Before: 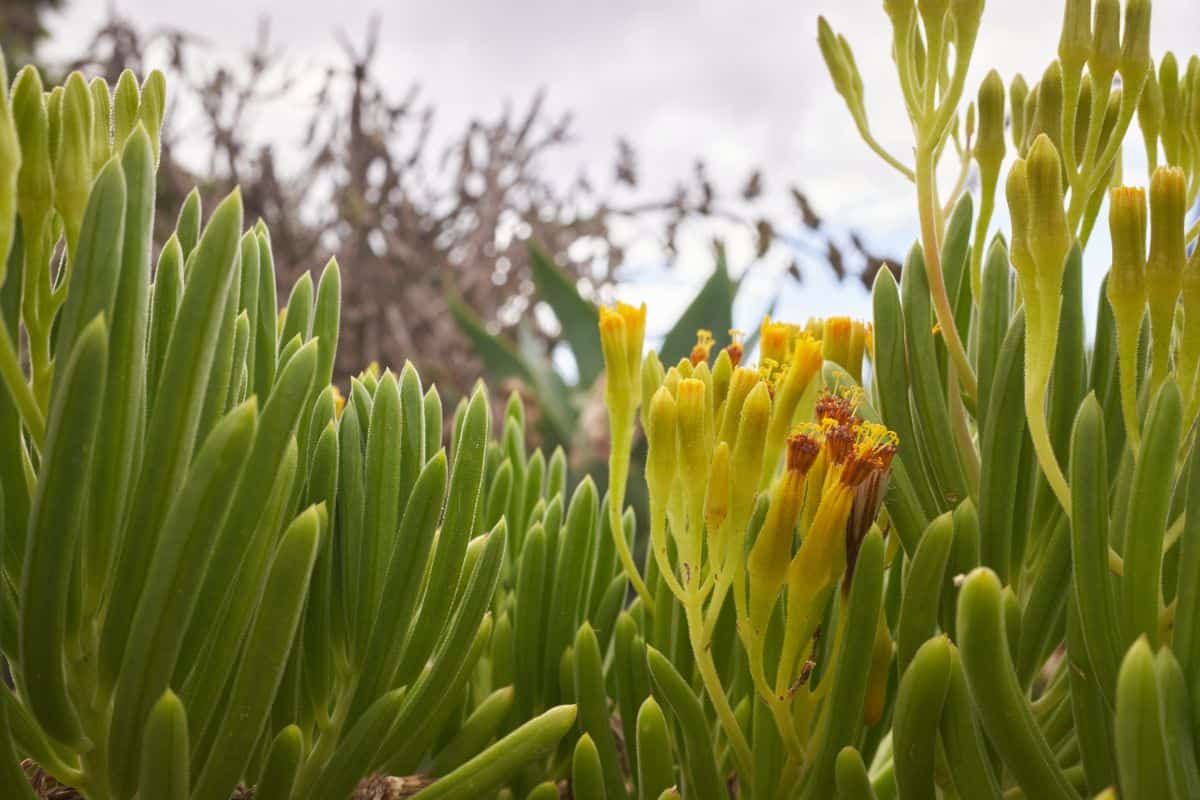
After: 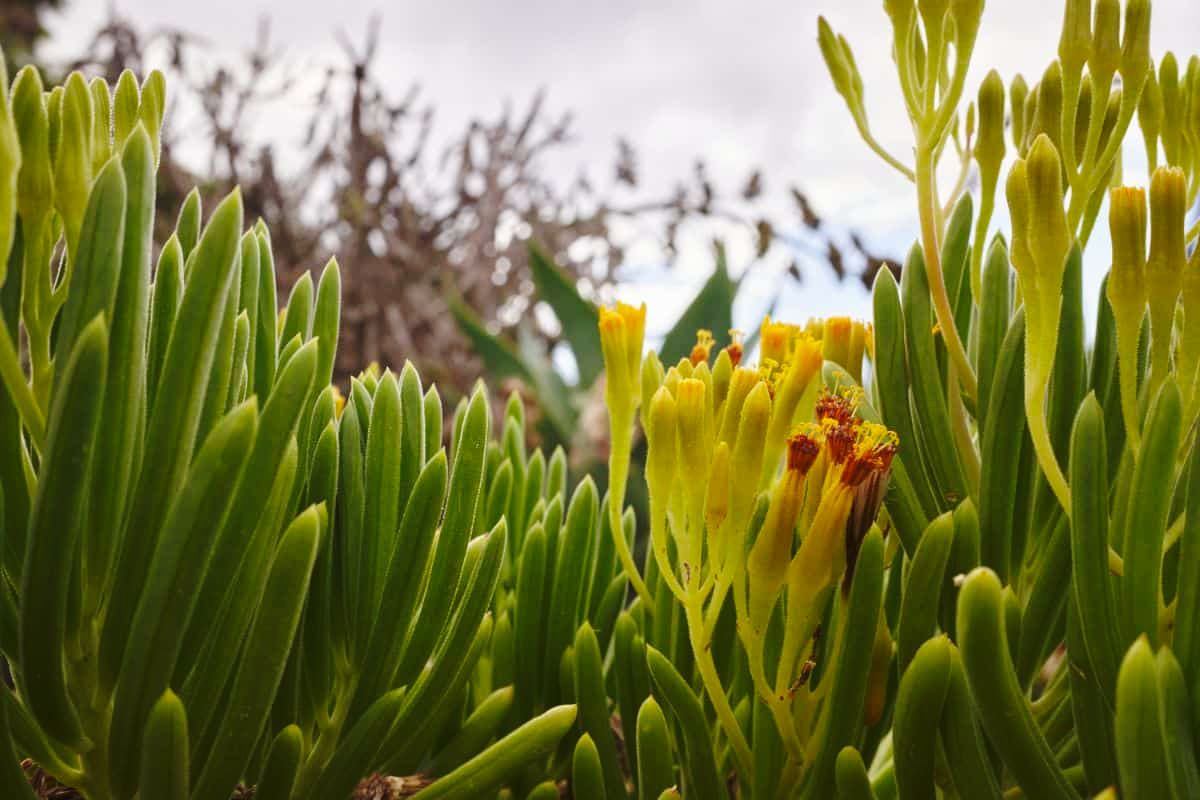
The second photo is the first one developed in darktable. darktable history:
base curve: curves: ch0 [(0, 0) (0.073, 0.04) (0.157, 0.139) (0.492, 0.492) (0.758, 0.758) (1, 1)], preserve colors none
